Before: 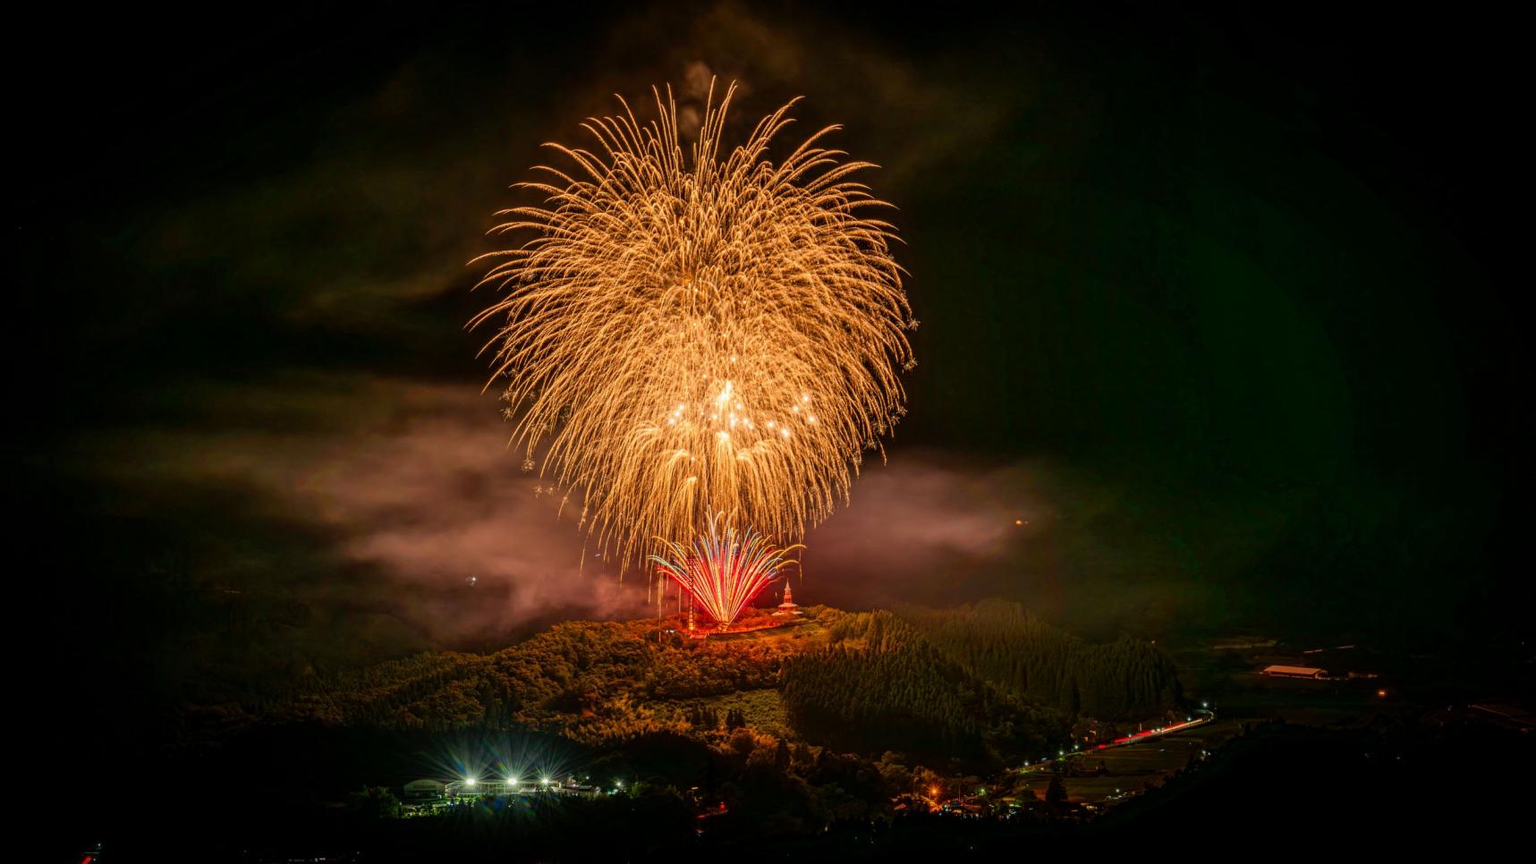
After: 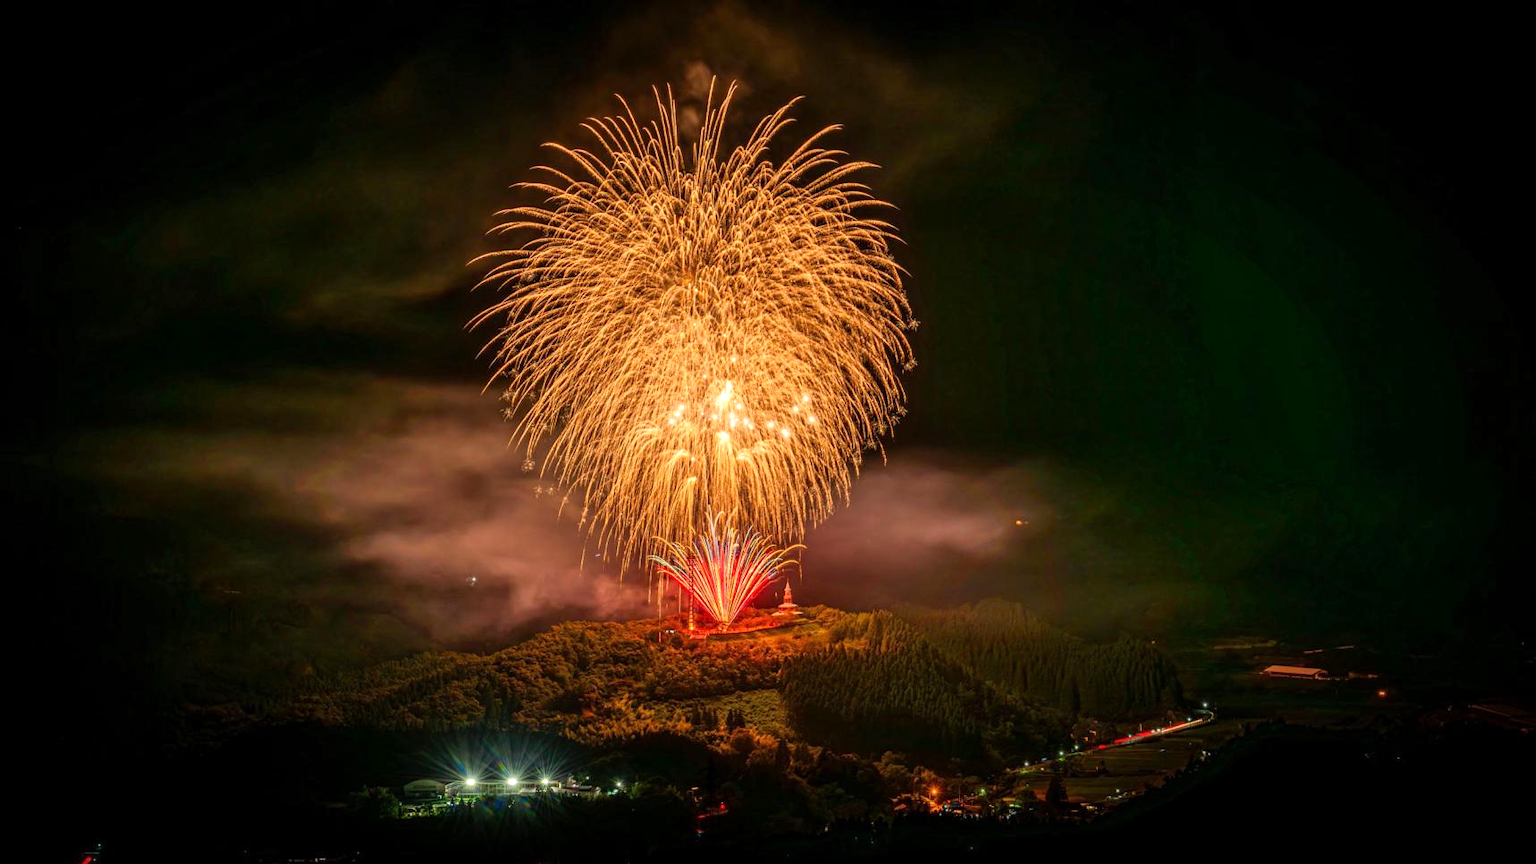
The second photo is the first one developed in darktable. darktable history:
exposure: exposure 0.37 EV, compensate highlight preservation false
